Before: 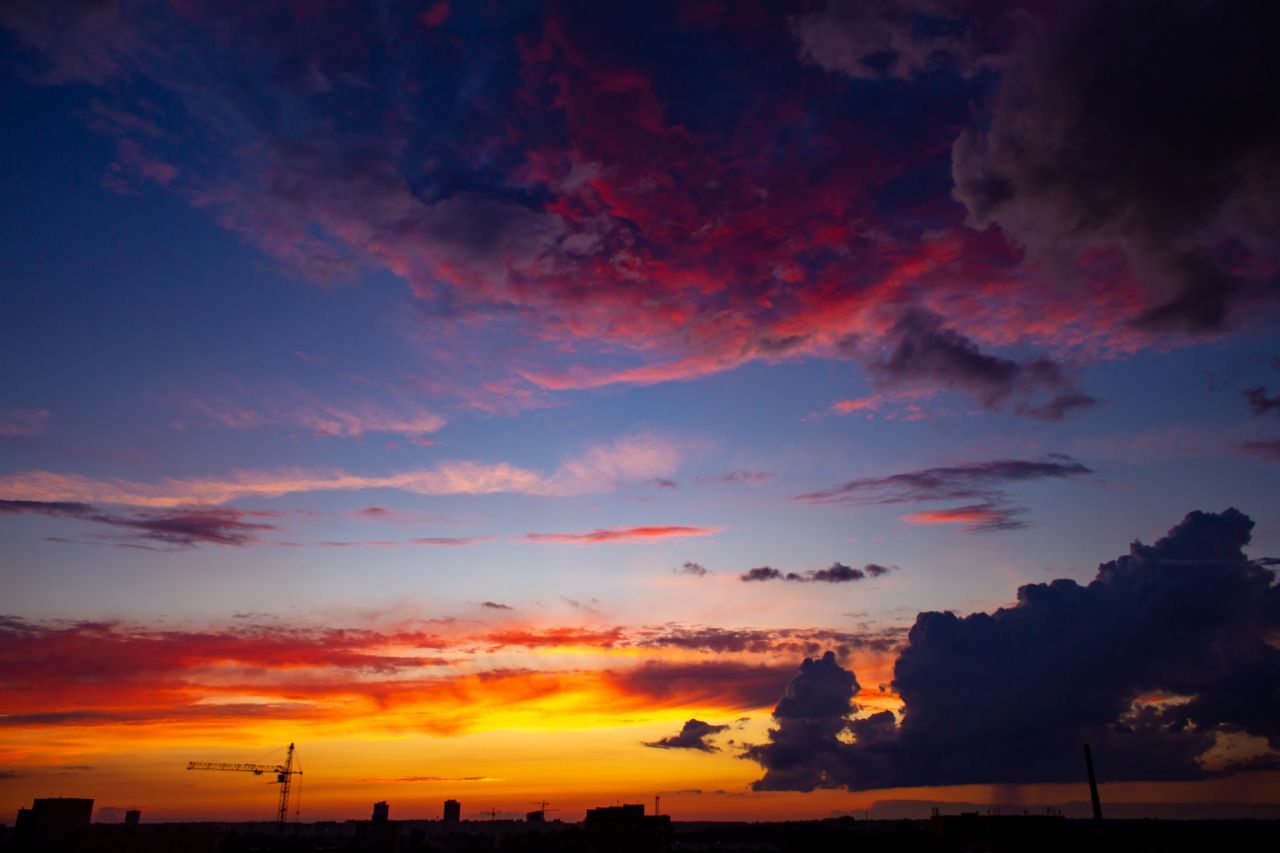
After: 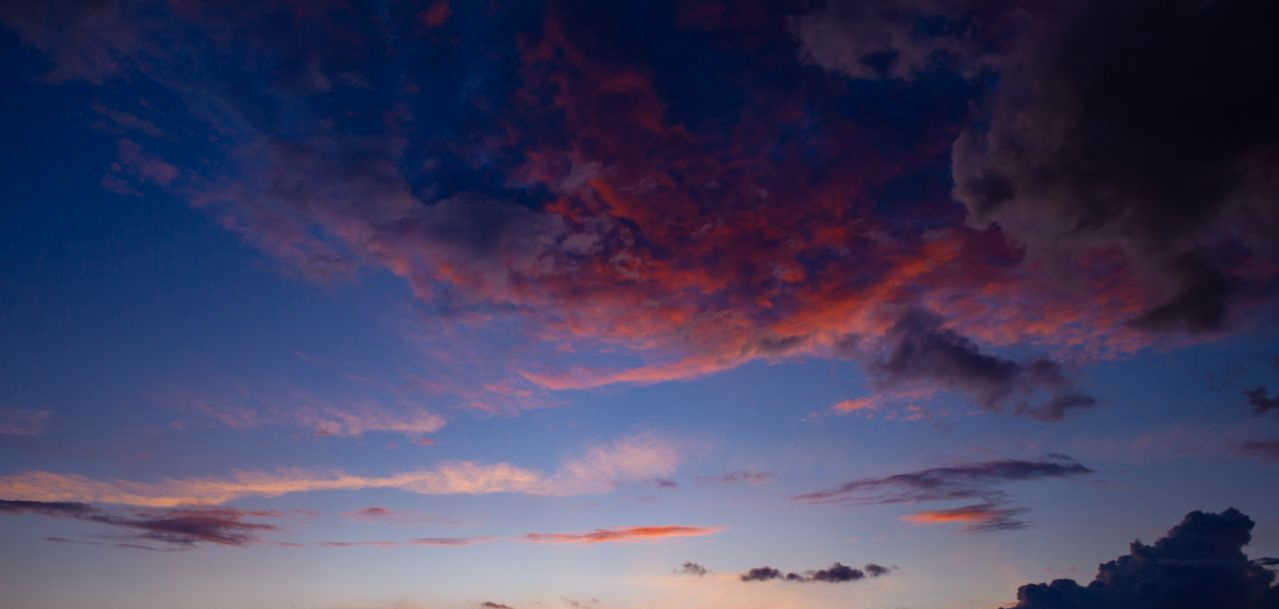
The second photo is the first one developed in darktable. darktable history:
color contrast: green-magenta contrast 0.8, blue-yellow contrast 1.1, unbound 0
crop: bottom 28.576%
